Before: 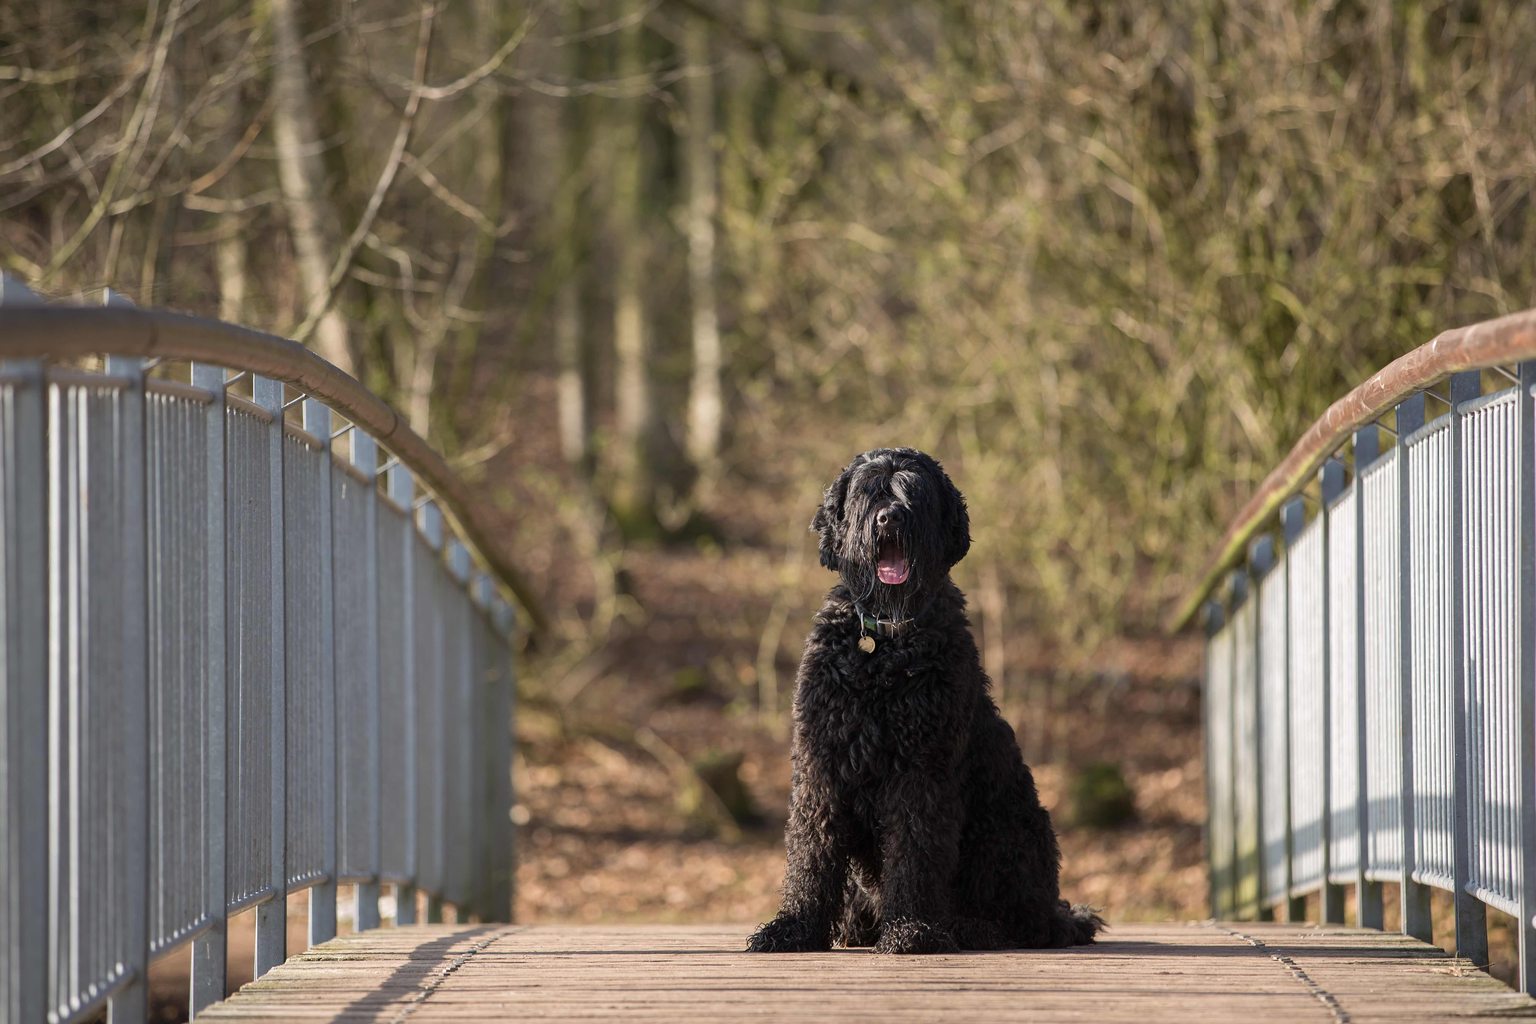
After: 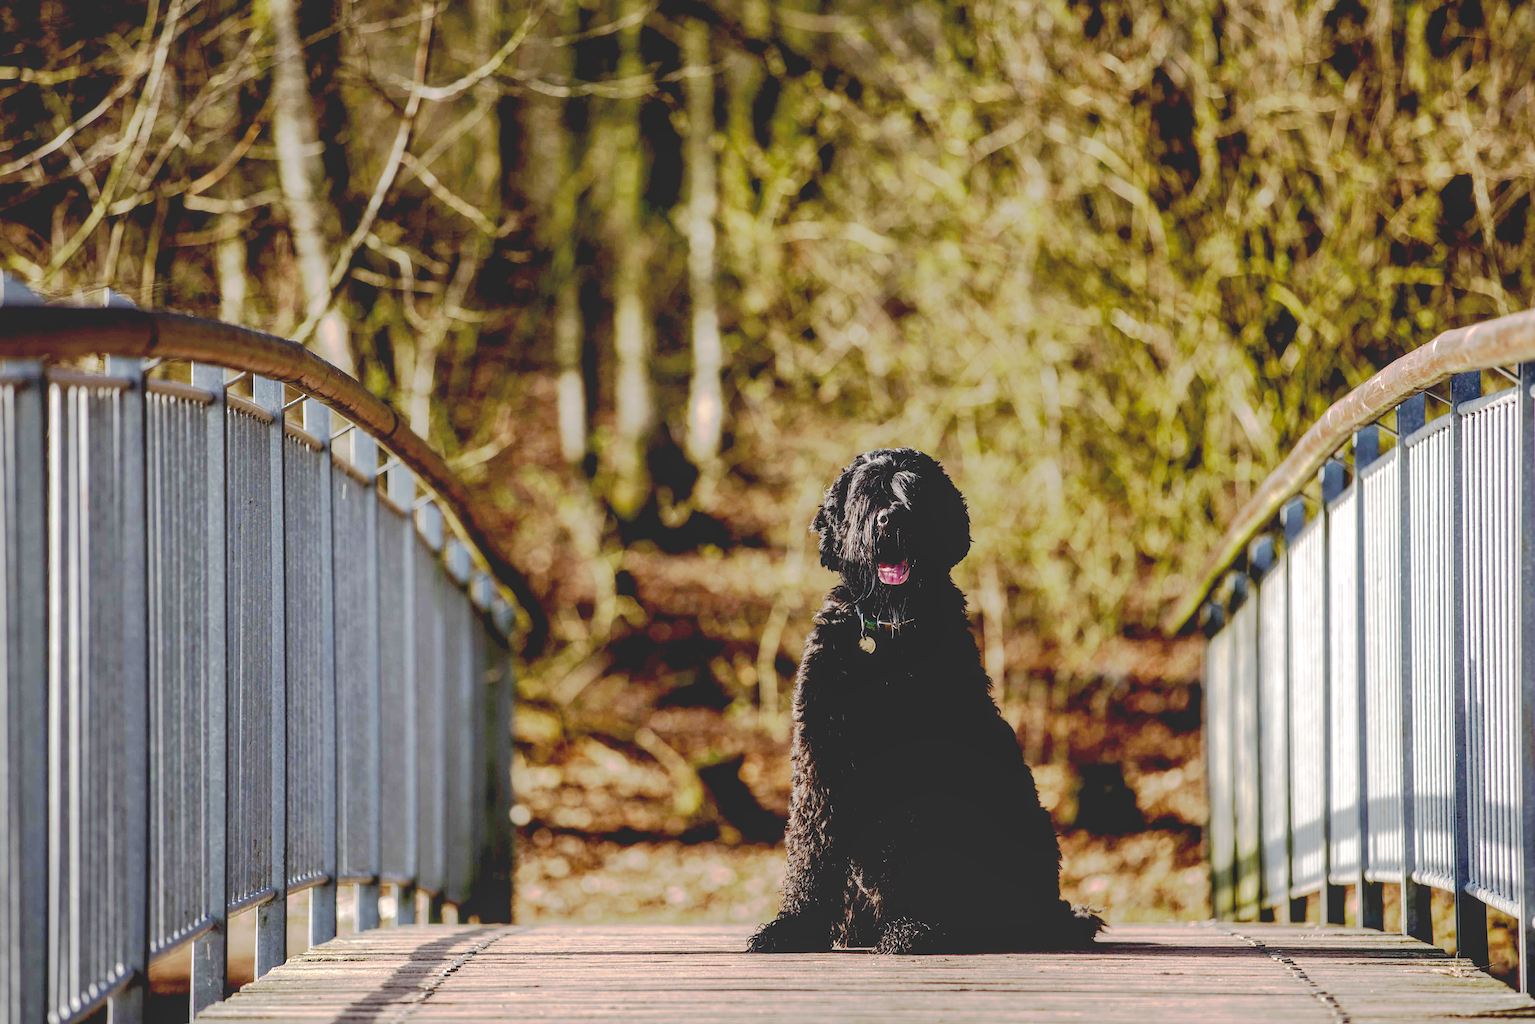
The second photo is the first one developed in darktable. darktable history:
base curve: curves: ch0 [(0.065, 0.026) (0.236, 0.358) (0.53, 0.546) (0.777, 0.841) (0.924, 0.992)], preserve colors none
local contrast: on, module defaults
